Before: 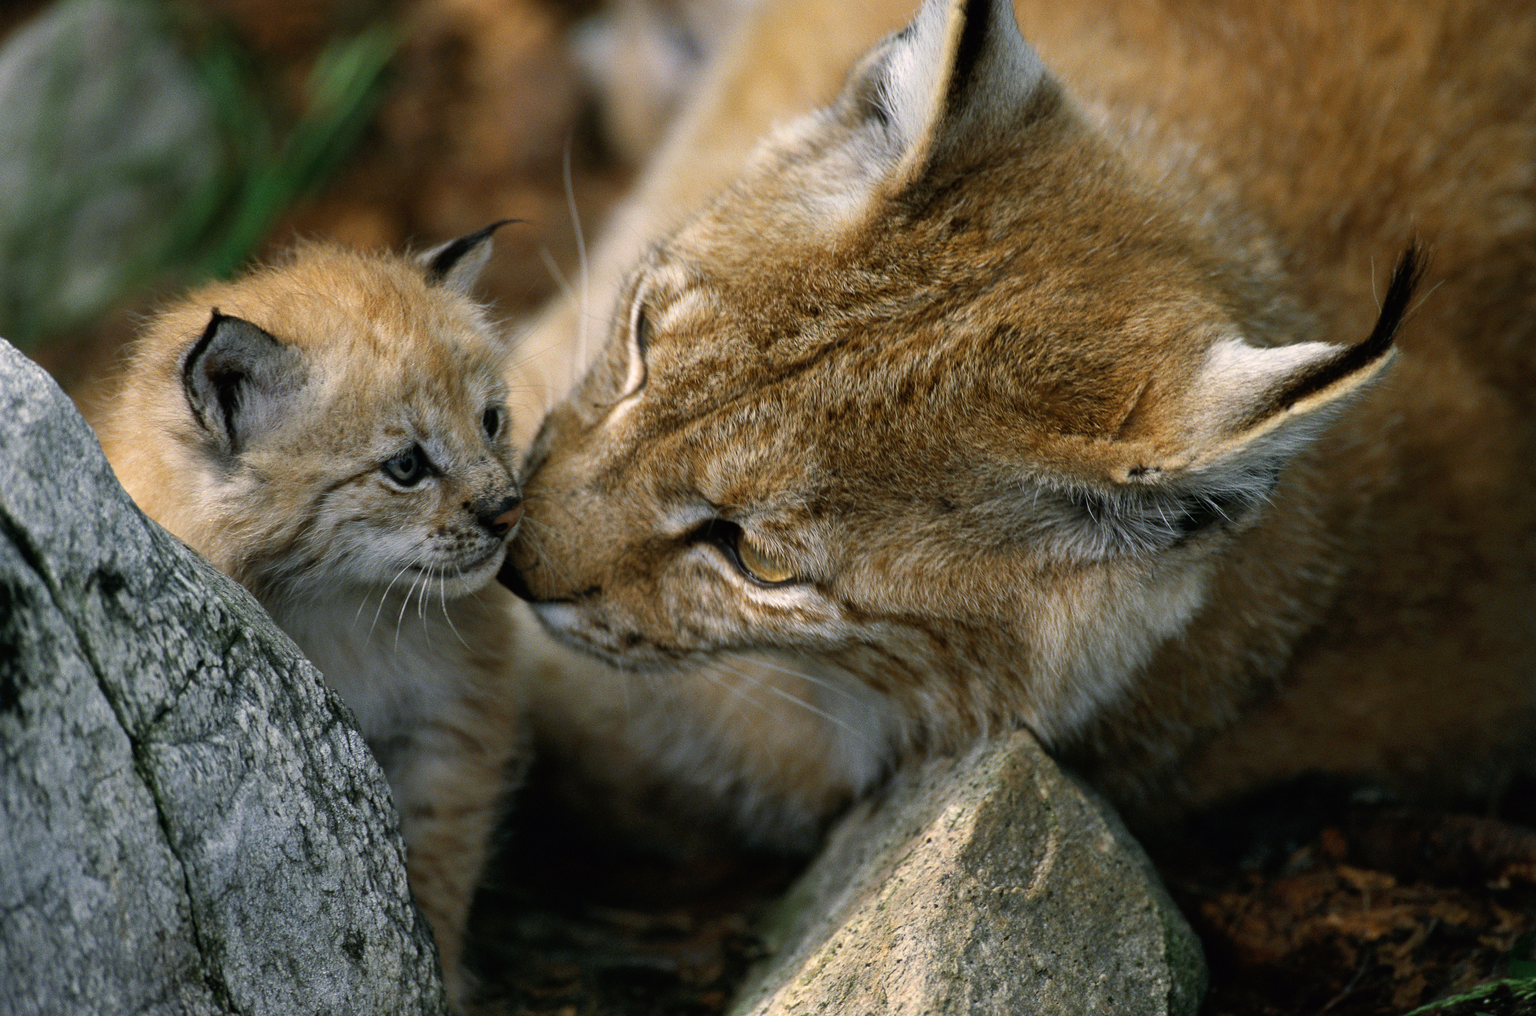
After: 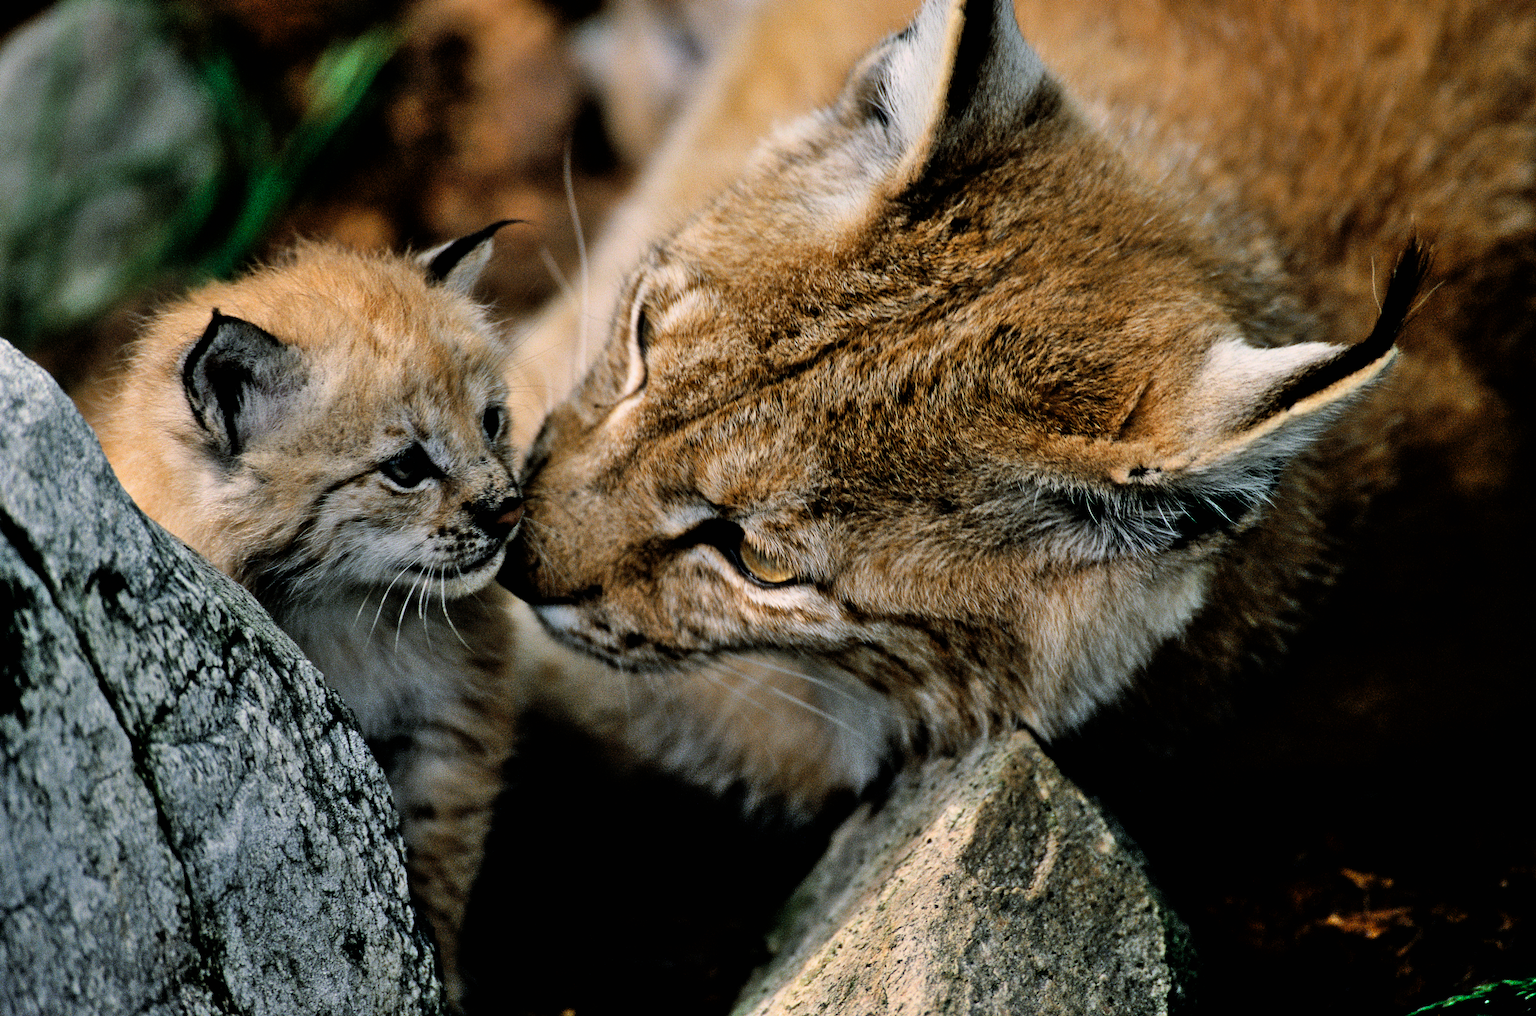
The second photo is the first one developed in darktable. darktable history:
filmic rgb: black relative exposure -4 EV, white relative exposure 3 EV, hardness 3.02, contrast 1.4
shadows and highlights: soften with gaussian
